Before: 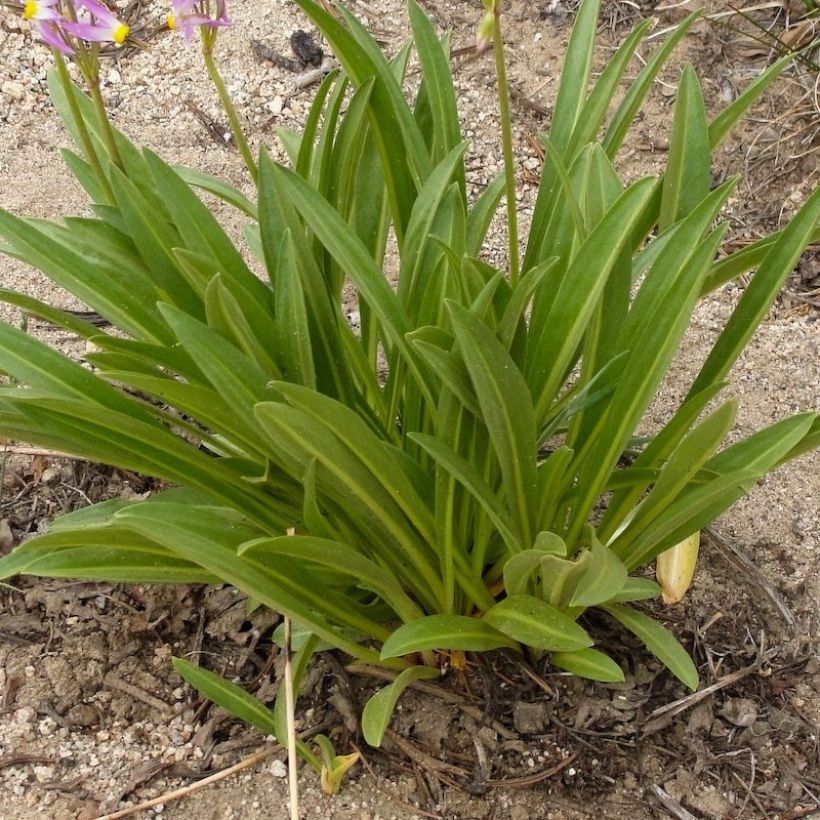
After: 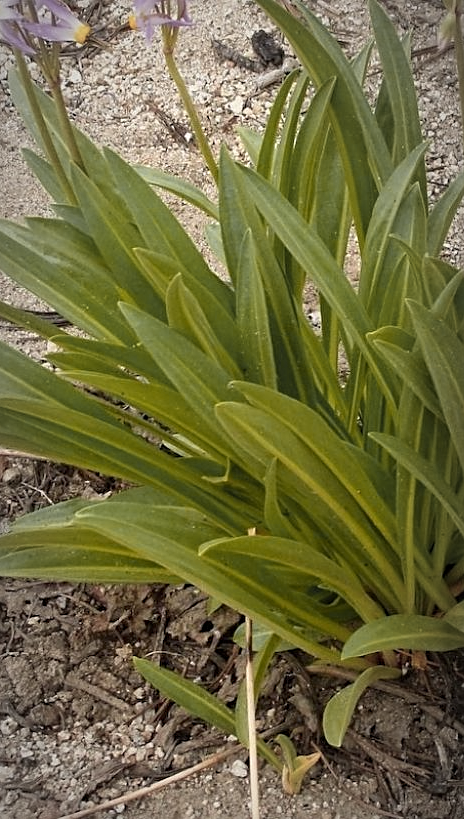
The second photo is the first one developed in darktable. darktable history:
crop: left 4.838%, right 38.559%
sharpen: on, module defaults
color zones: curves: ch1 [(0.29, 0.492) (0.373, 0.185) (0.509, 0.481)]; ch2 [(0.25, 0.462) (0.749, 0.457)]
vignetting: fall-off start 67.76%, fall-off radius 67.42%, automatic ratio true, unbound false
